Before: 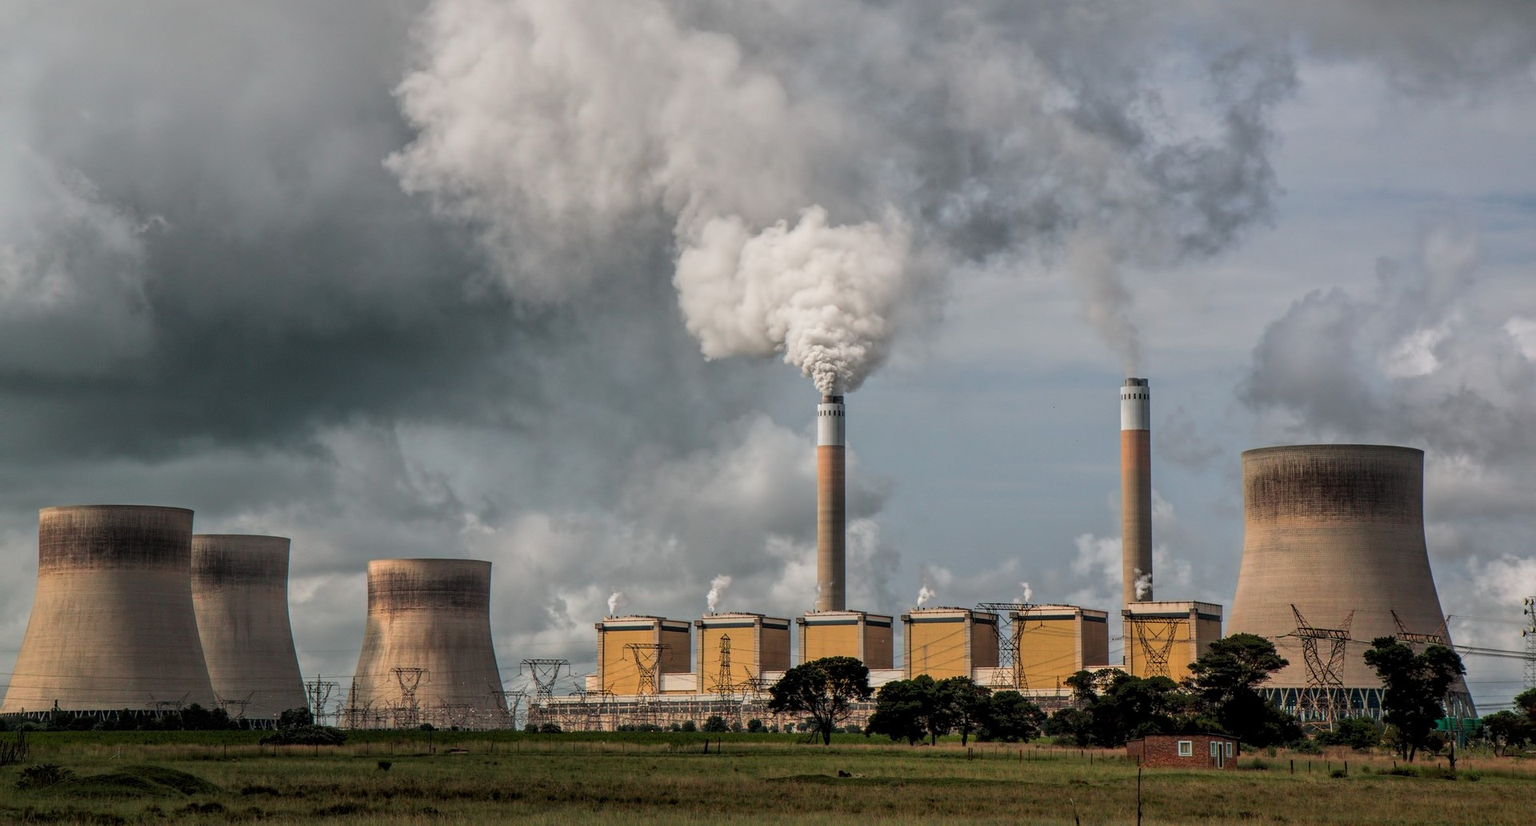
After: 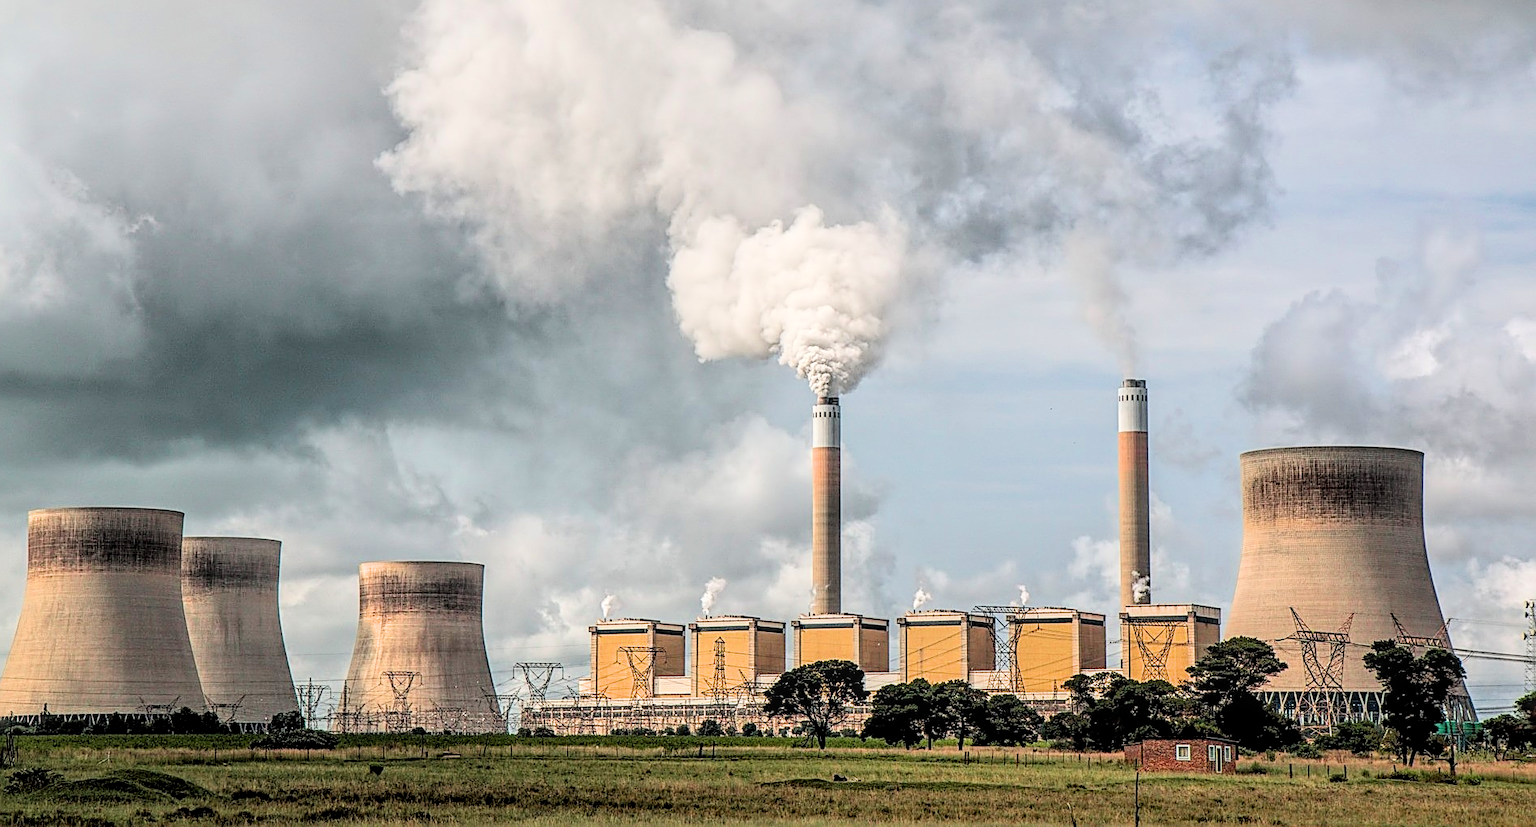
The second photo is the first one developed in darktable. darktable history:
crop and rotate: left 0.729%, top 0.241%, bottom 0.301%
filmic rgb: black relative exposure -7.65 EV, white relative exposure 4.56 EV, hardness 3.61, color science v6 (2022)
sharpen: amount 0.982
exposure: black level correction 0, exposure 1.458 EV, compensate exposure bias true, compensate highlight preservation false
local contrast: on, module defaults
